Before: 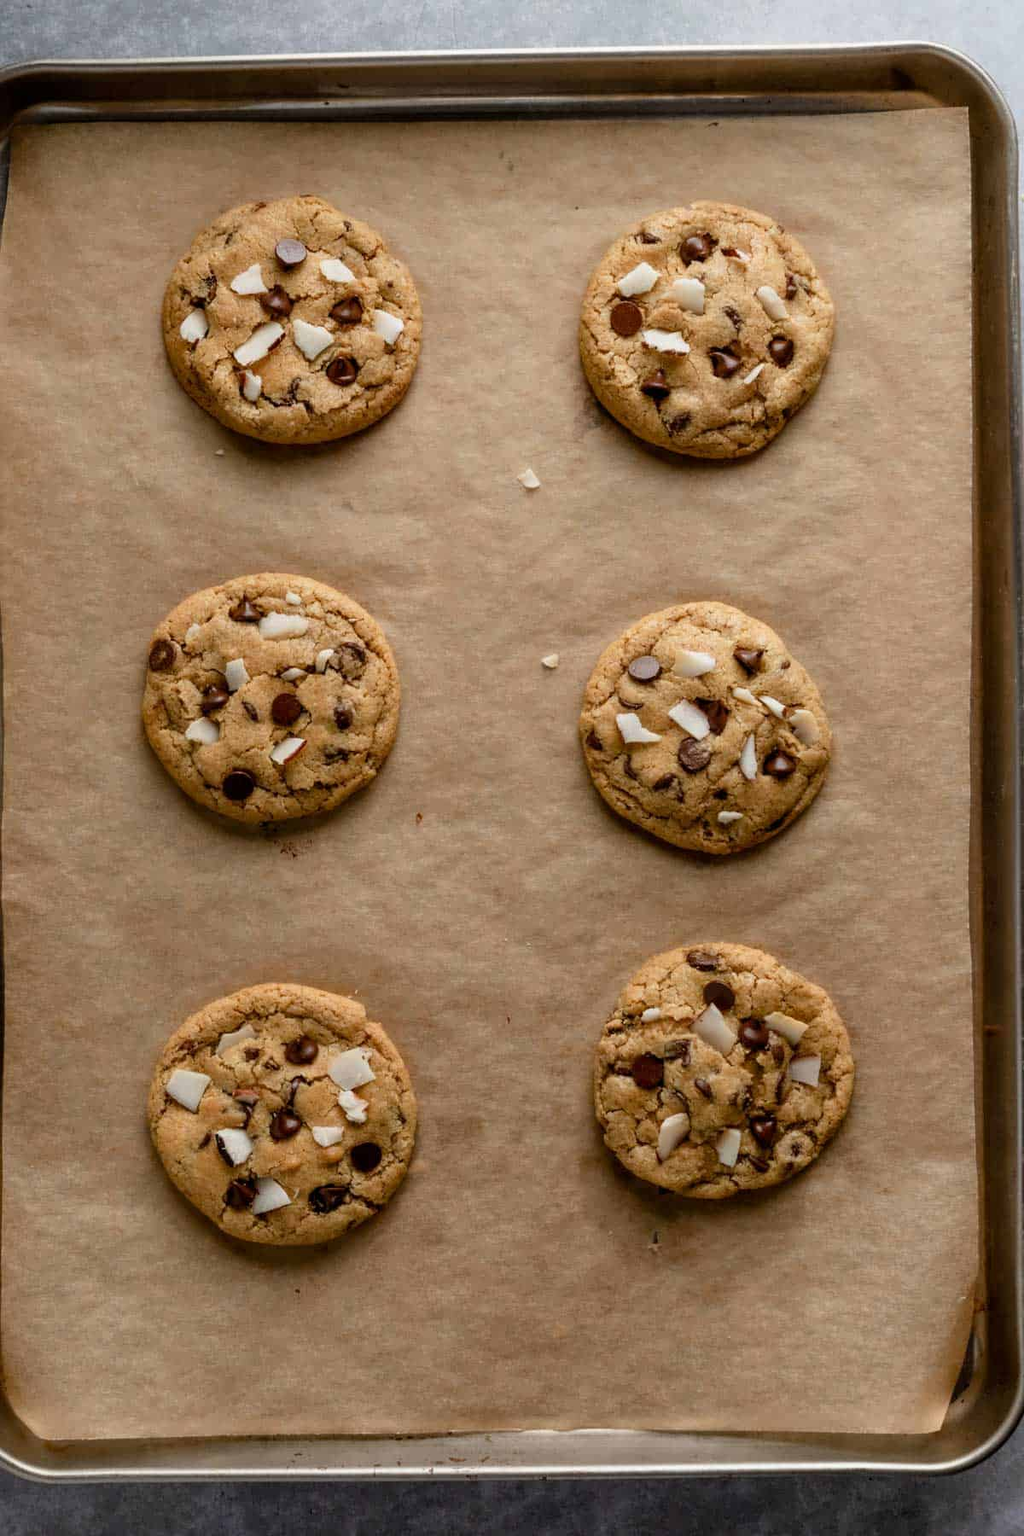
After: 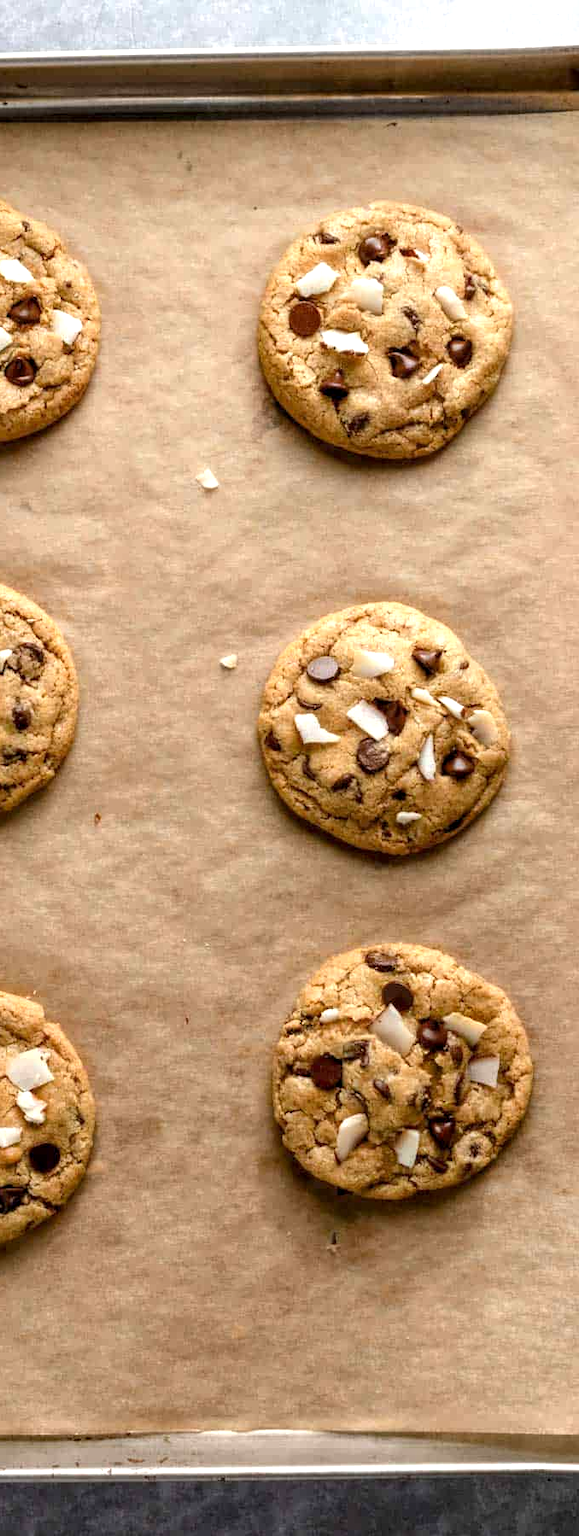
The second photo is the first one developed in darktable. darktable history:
exposure: exposure 0.722 EV, compensate highlight preservation false
local contrast: highlights 100%, shadows 100%, detail 120%, midtone range 0.2
crop: left 31.458%, top 0%, right 11.876%
